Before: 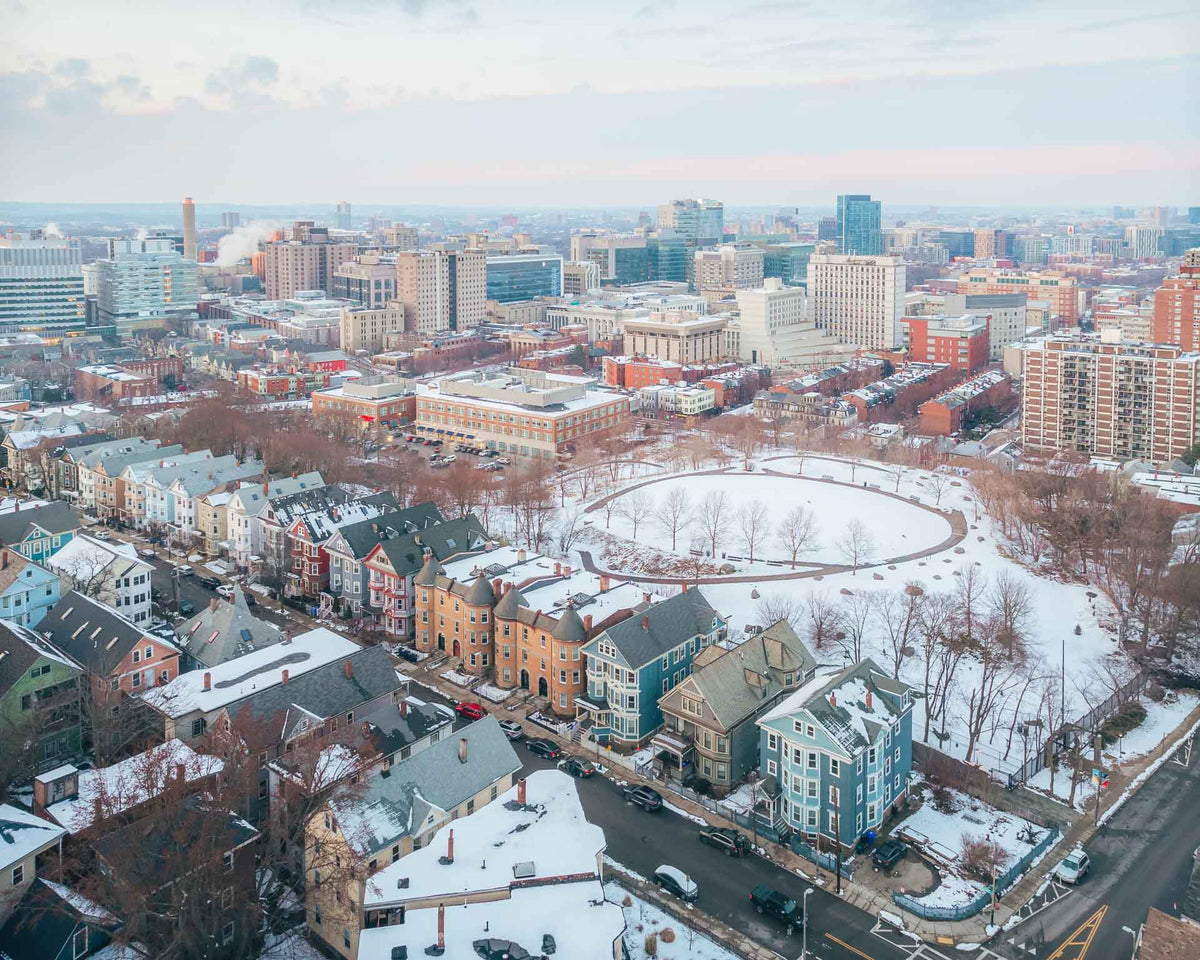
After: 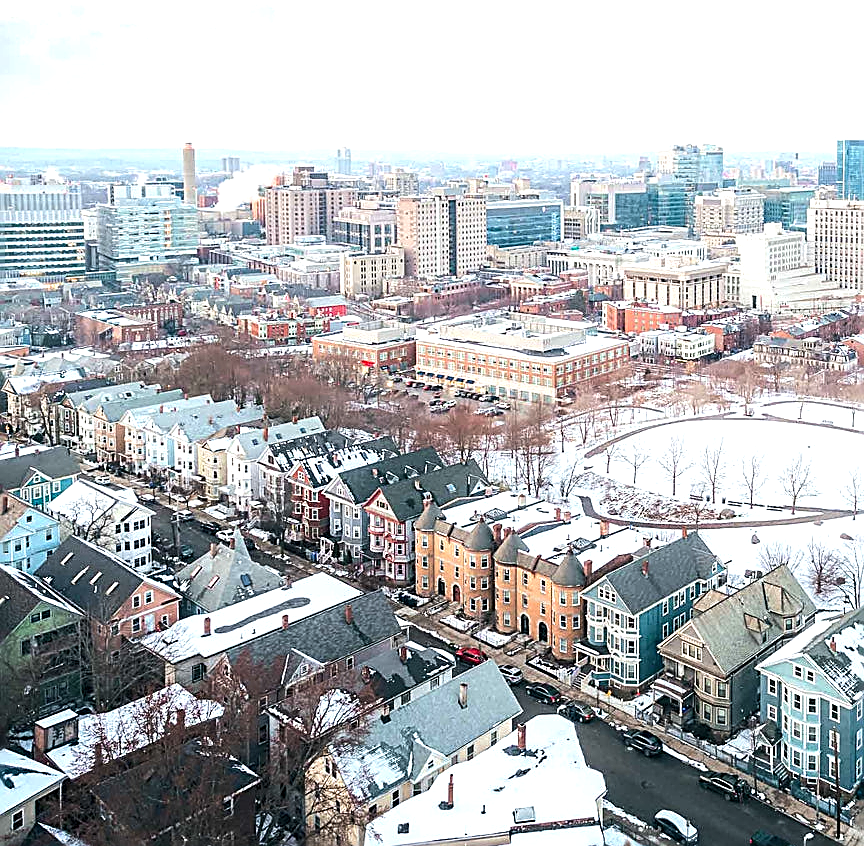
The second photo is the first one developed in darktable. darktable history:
sharpen: amount 1
tone equalizer: -8 EV -0.75 EV, -7 EV -0.7 EV, -6 EV -0.6 EV, -5 EV -0.4 EV, -3 EV 0.4 EV, -2 EV 0.6 EV, -1 EV 0.7 EV, +0 EV 0.75 EV, edges refinement/feathering 500, mask exposure compensation -1.57 EV, preserve details no
crop: top 5.803%, right 27.864%, bottom 5.804%
local contrast: highlights 100%, shadows 100%, detail 120%, midtone range 0.2
